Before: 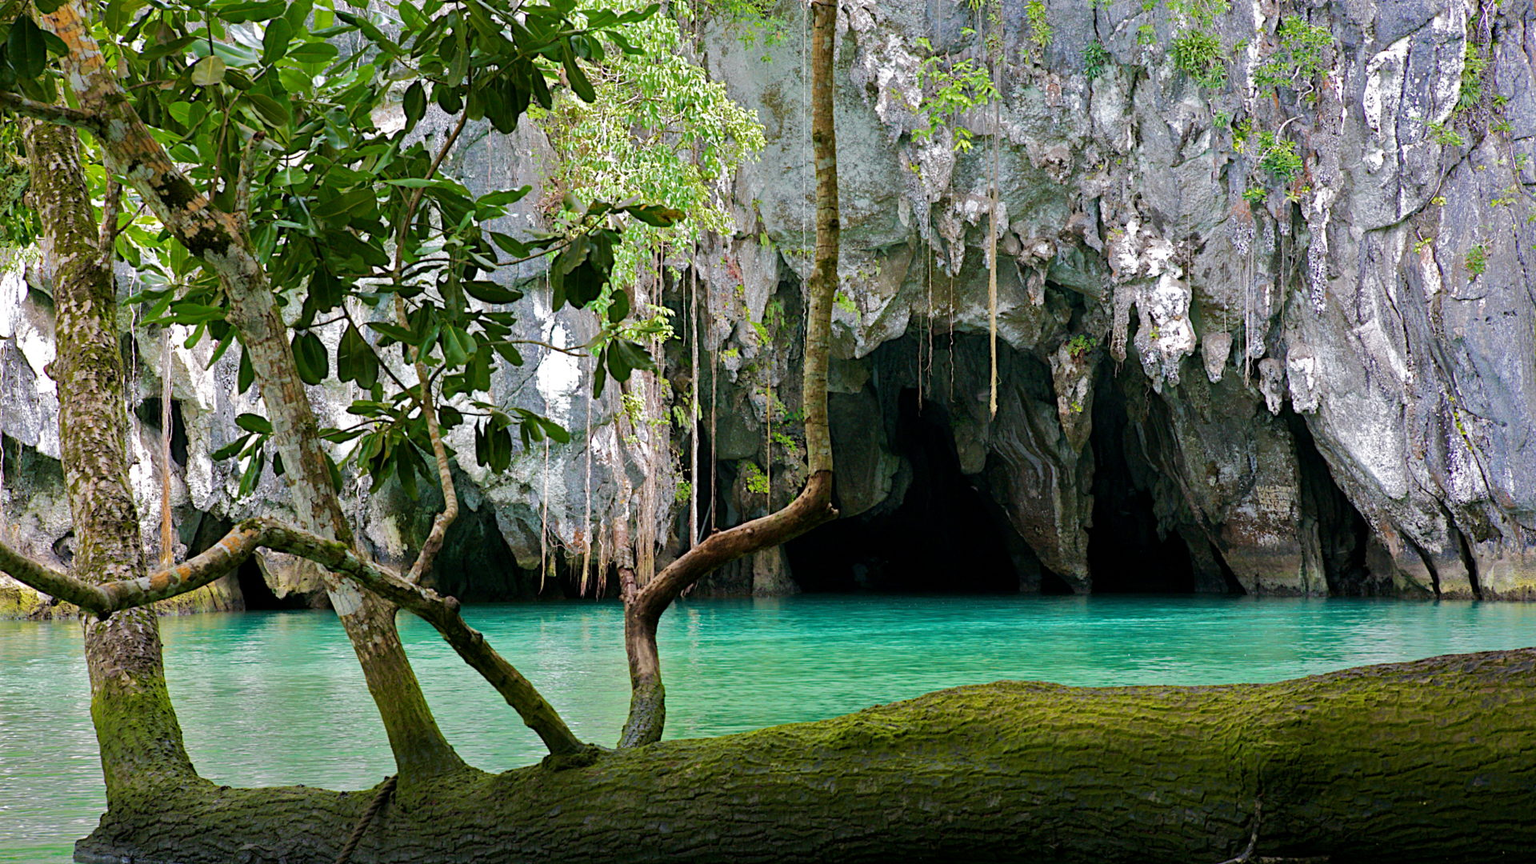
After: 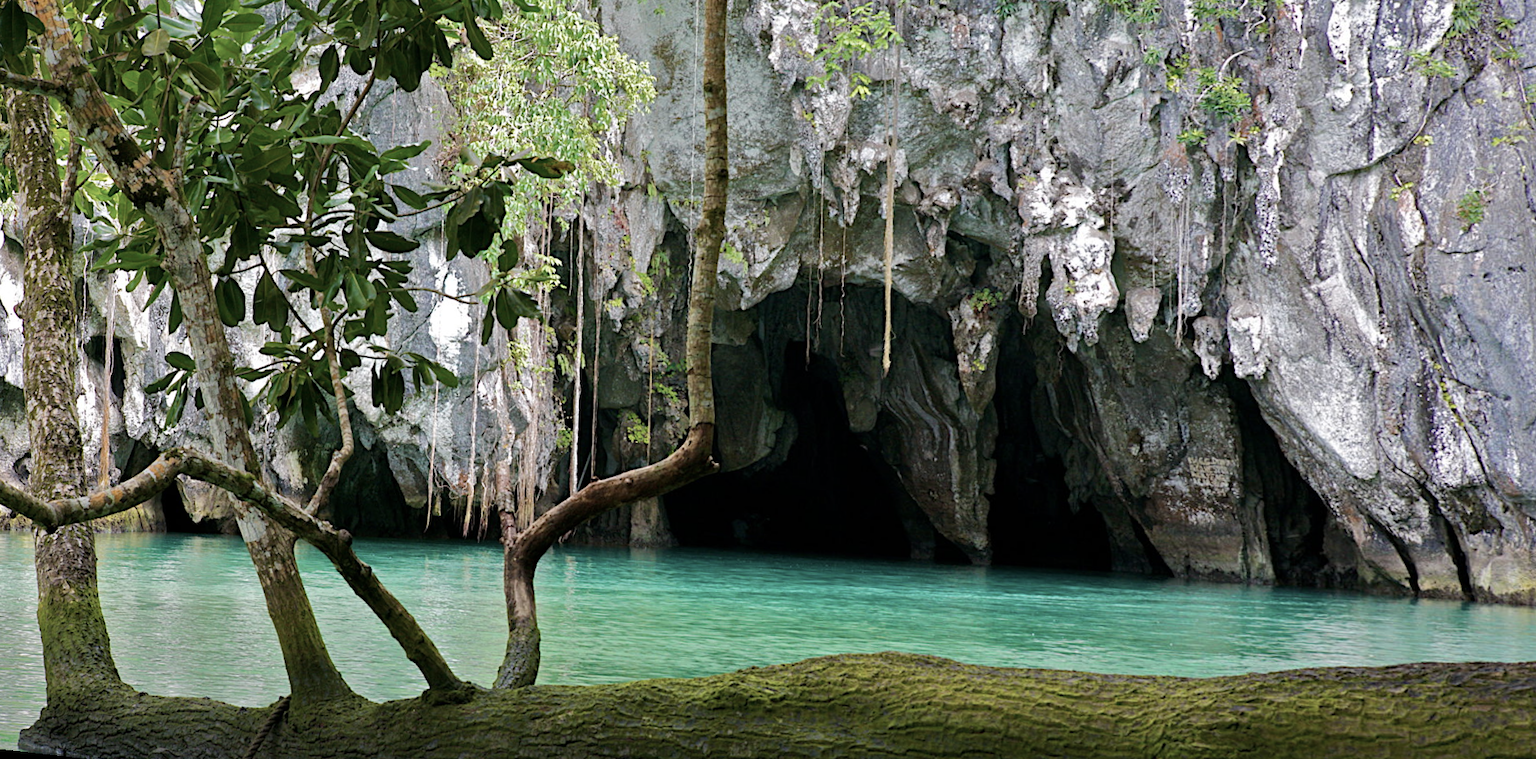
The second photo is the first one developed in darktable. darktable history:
rotate and perspective: rotation 1.69°, lens shift (vertical) -0.023, lens shift (horizontal) -0.291, crop left 0.025, crop right 0.988, crop top 0.092, crop bottom 0.842
contrast brightness saturation: contrast 0.1, saturation -0.3
